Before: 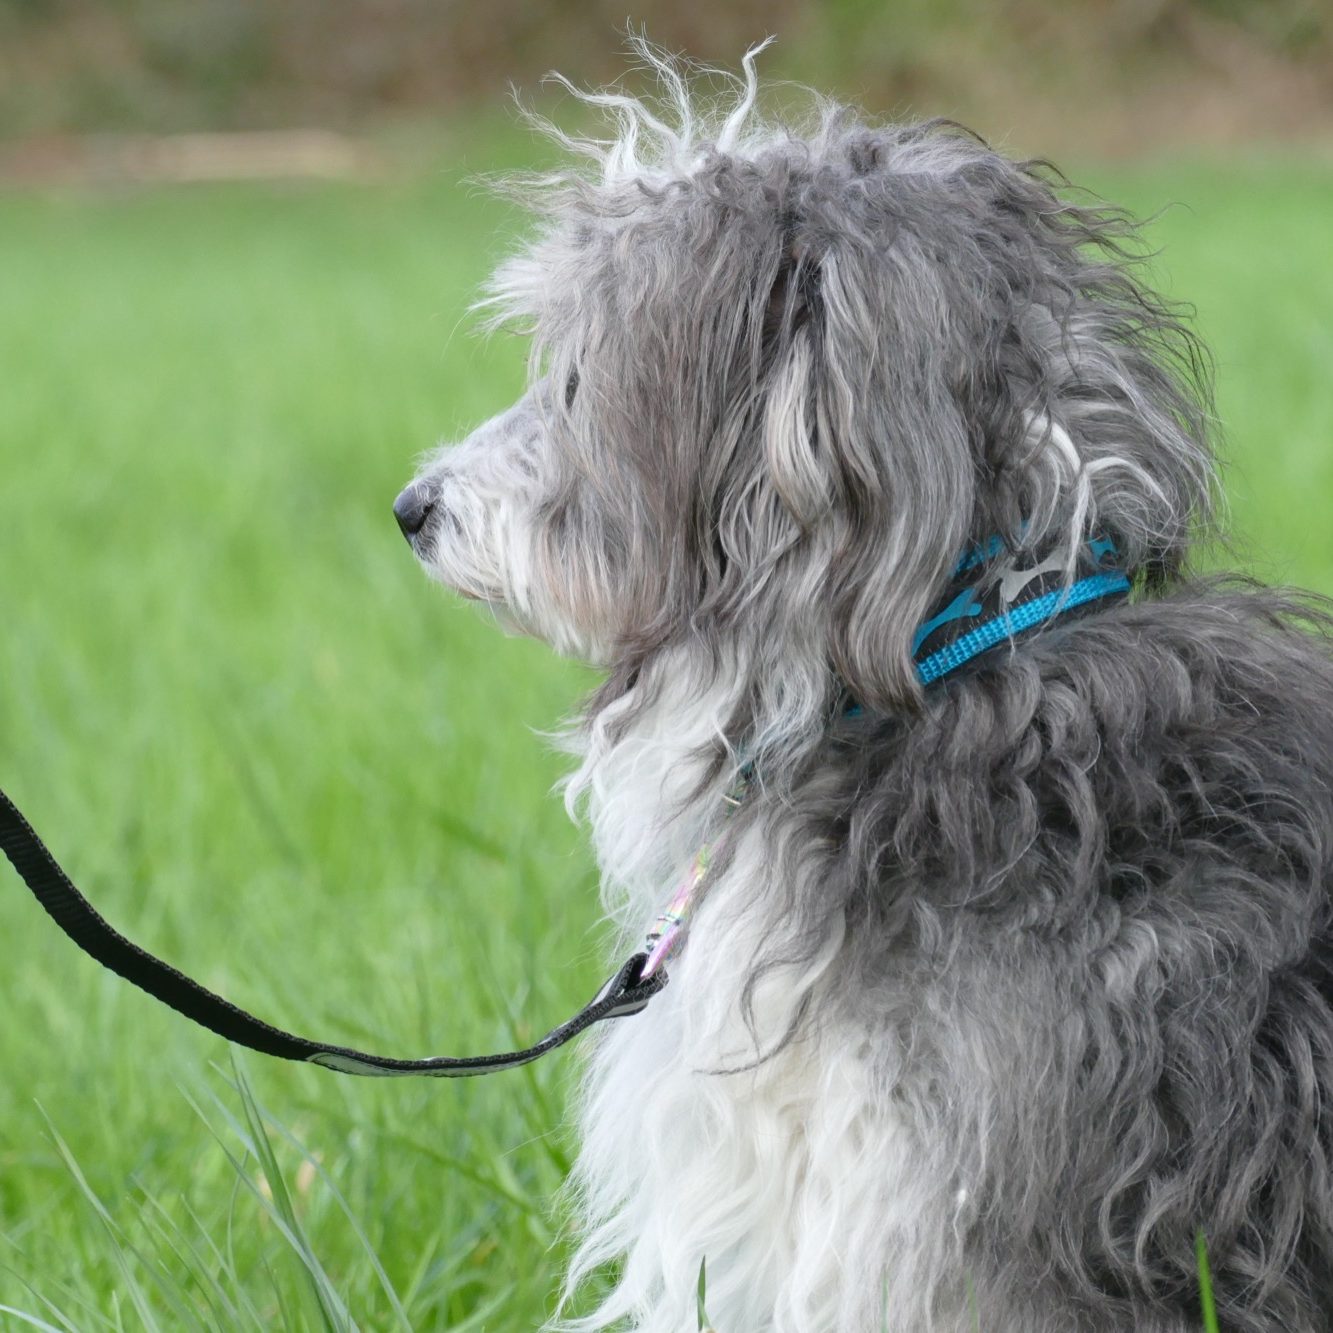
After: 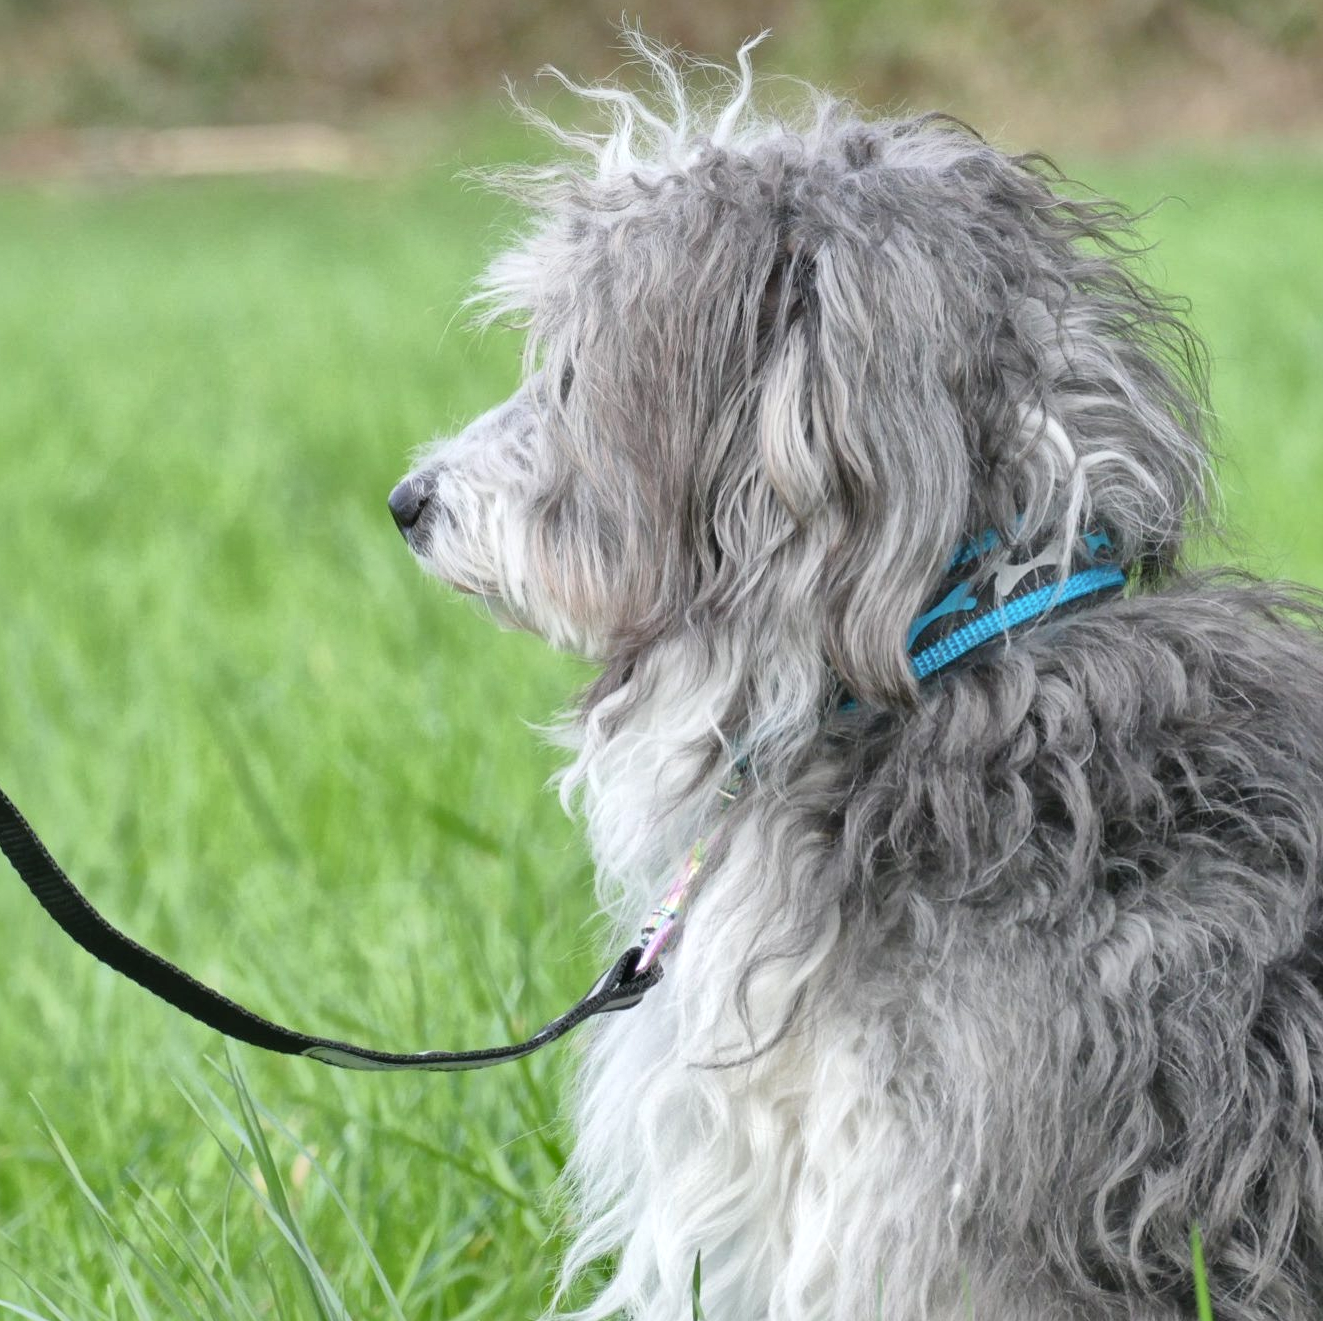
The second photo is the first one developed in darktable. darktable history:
global tonemap: drago (1, 100), detail 1
shadows and highlights: low approximation 0.01, soften with gaussian
crop: left 0.434%, top 0.485%, right 0.244%, bottom 0.386%
